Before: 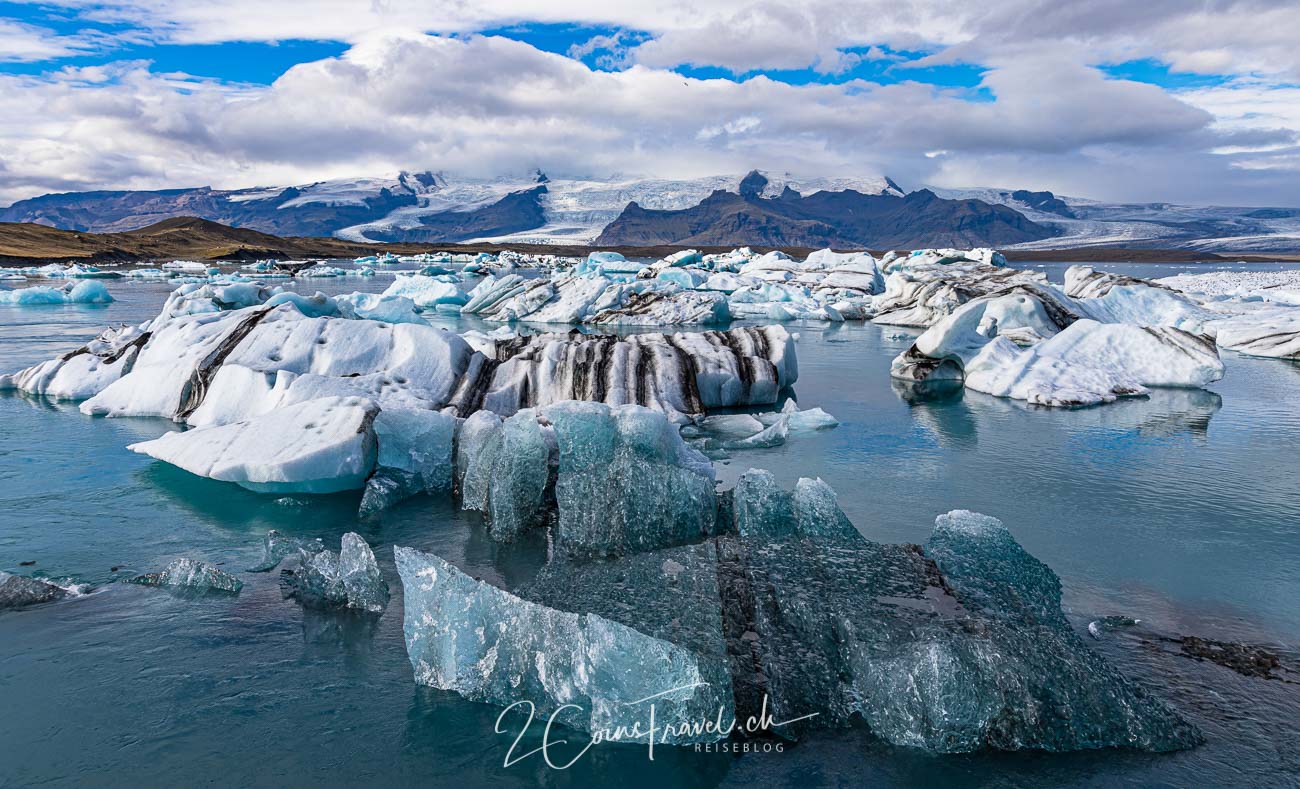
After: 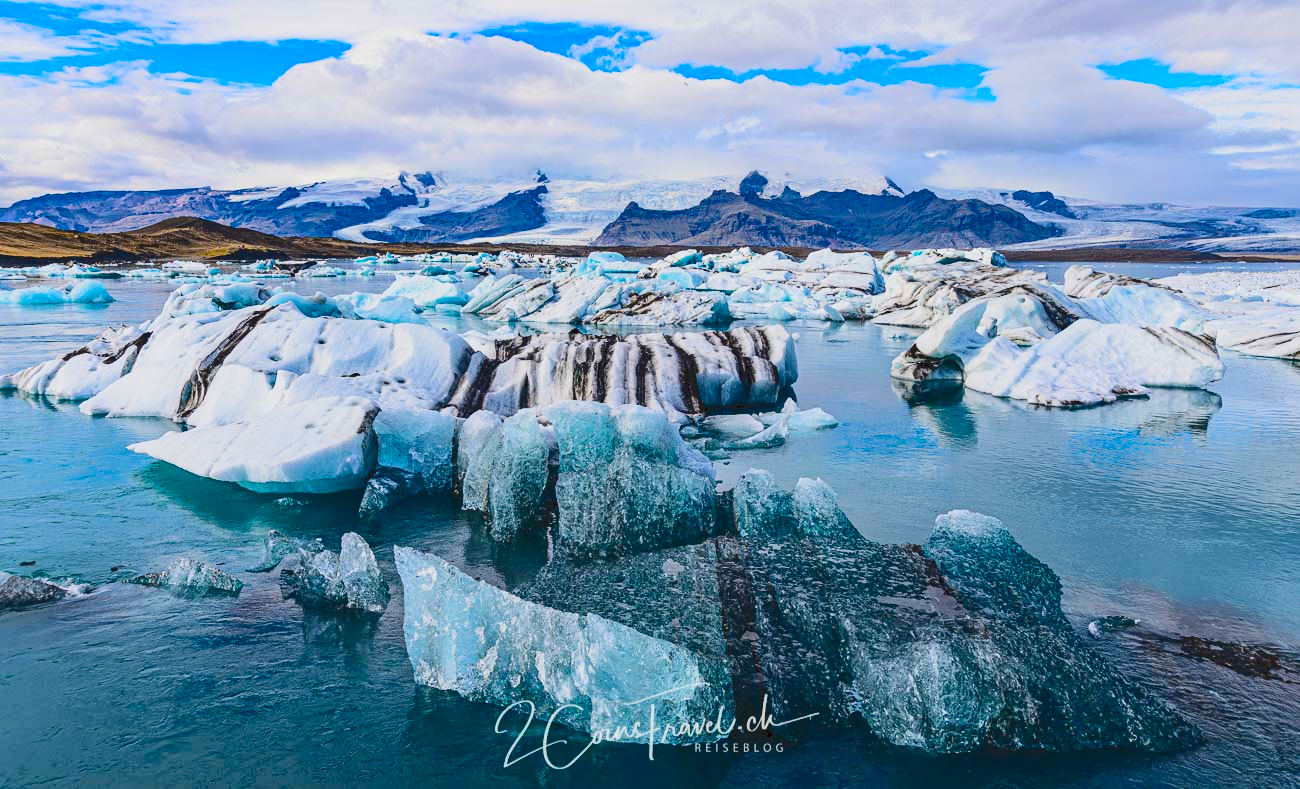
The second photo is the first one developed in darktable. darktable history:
color balance rgb: perceptual saturation grading › global saturation 36.985%, perceptual saturation grading › shadows 34.507%, contrast -10.297%
tone curve: curves: ch0 [(0, 0) (0.003, 0.117) (0.011, 0.115) (0.025, 0.116) (0.044, 0.116) (0.069, 0.112) (0.1, 0.113) (0.136, 0.127) (0.177, 0.148) (0.224, 0.191) (0.277, 0.249) (0.335, 0.363) (0.399, 0.479) (0.468, 0.589) (0.543, 0.664) (0.623, 0.733) (0.709, 0.799) (0.801, 0.852) (0.898, 0.914) (1, 1)], color space Lab, independent channels, preserve colors none
